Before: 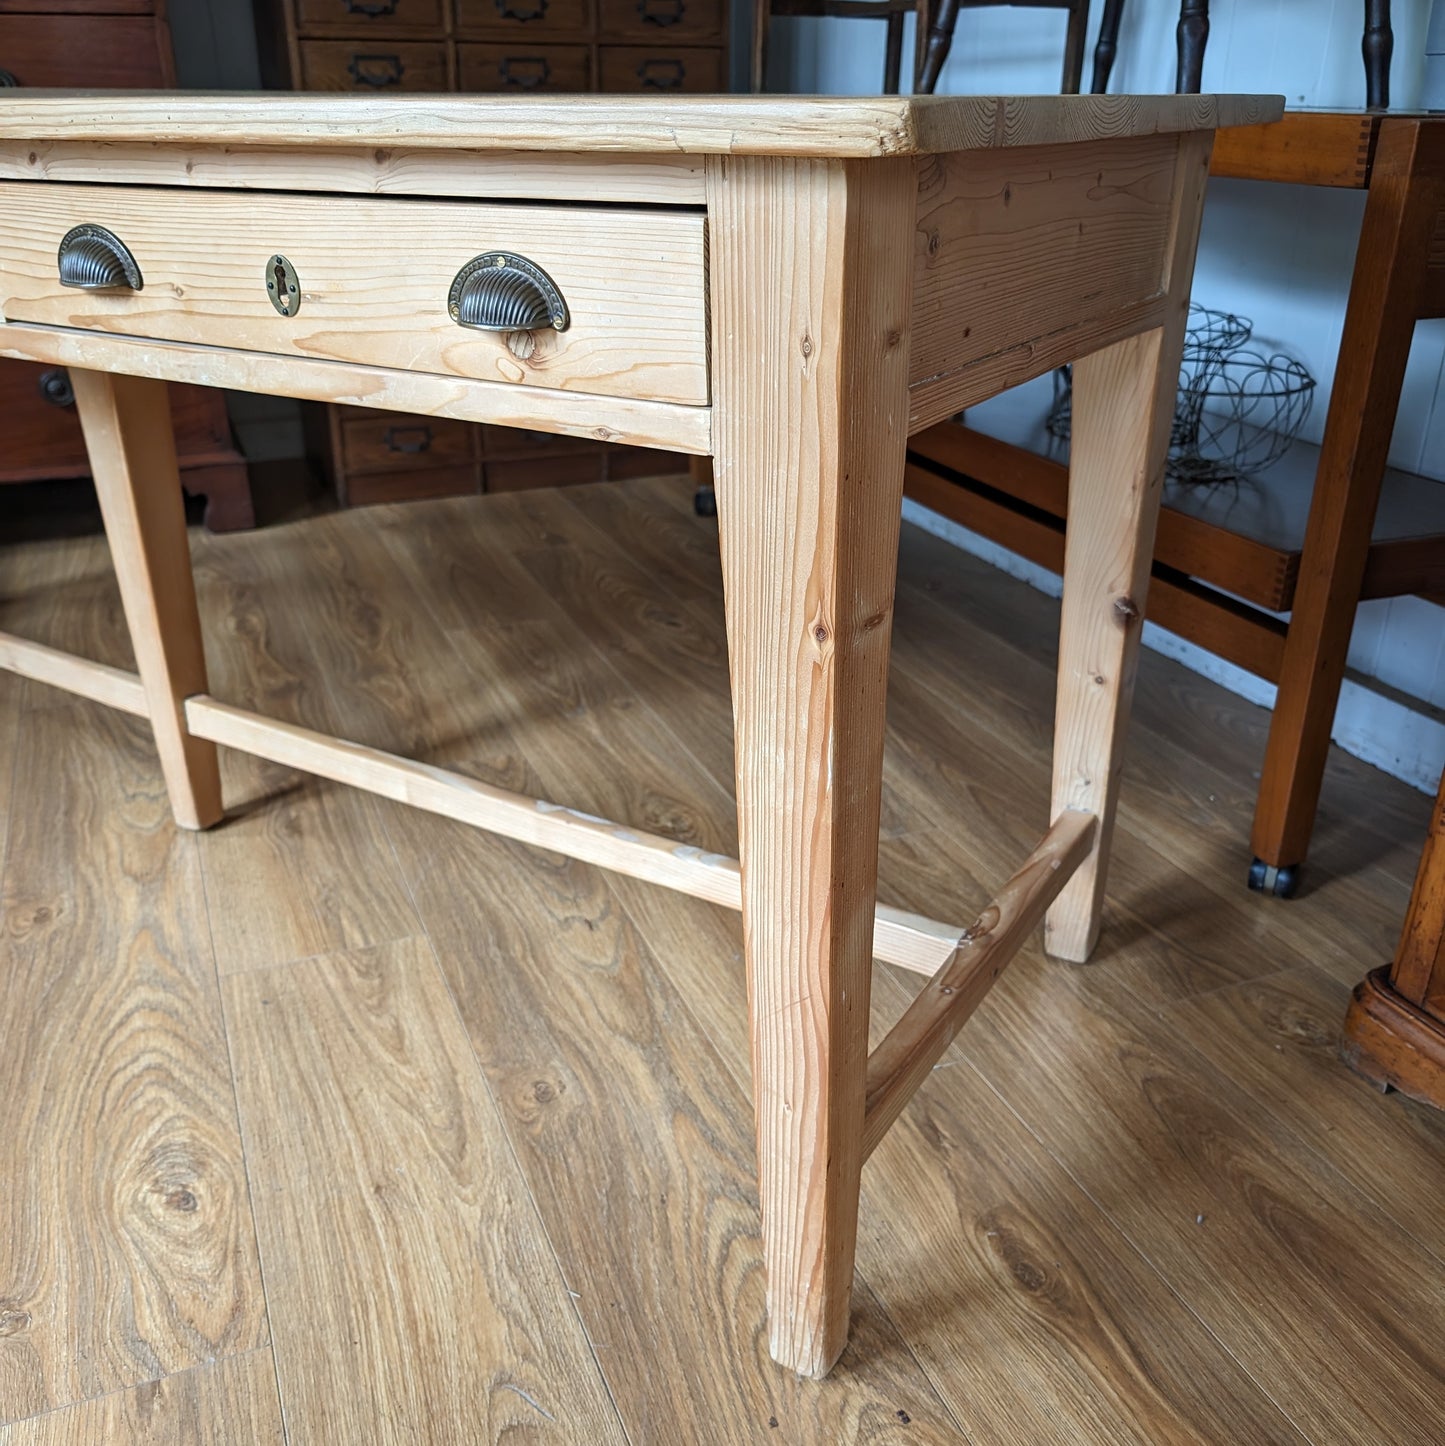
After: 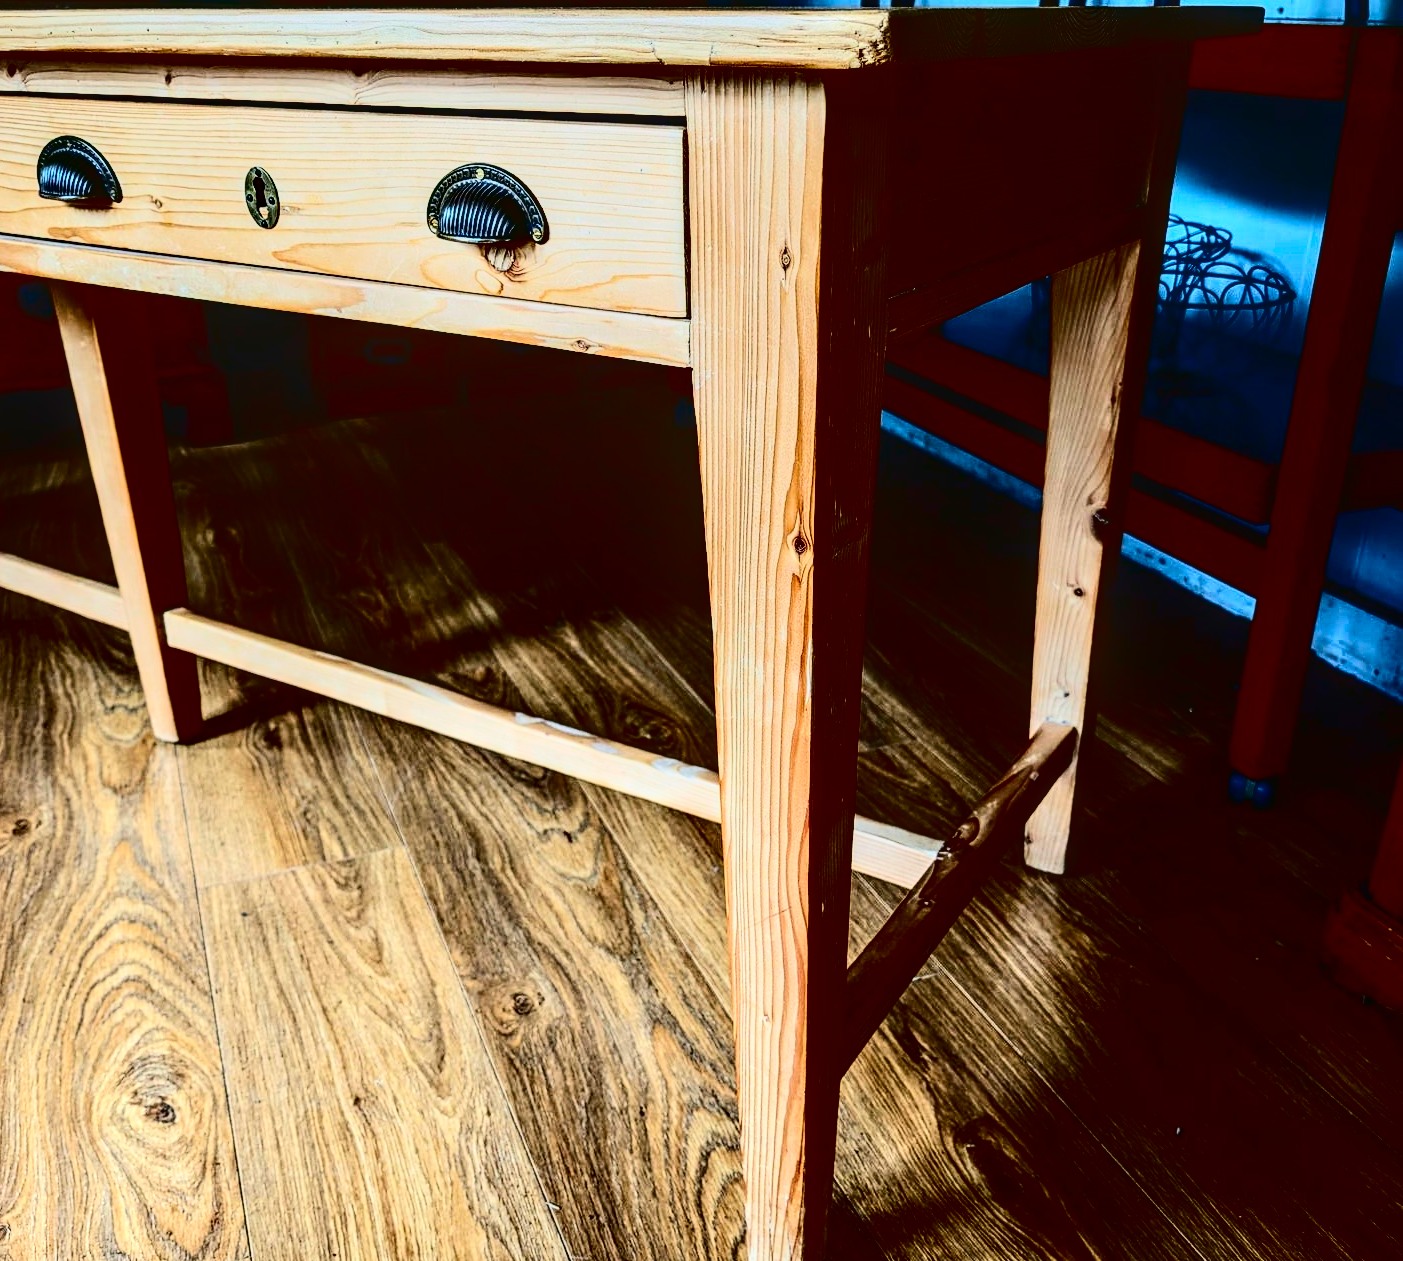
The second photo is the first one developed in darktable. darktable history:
contrast brightness saturation: contrast 0.77, brightness -1, saturation 1
crop: left 1.507%, top 6.147%, right 1.379%, bottom 6.637%
local contrast: detail 130%
